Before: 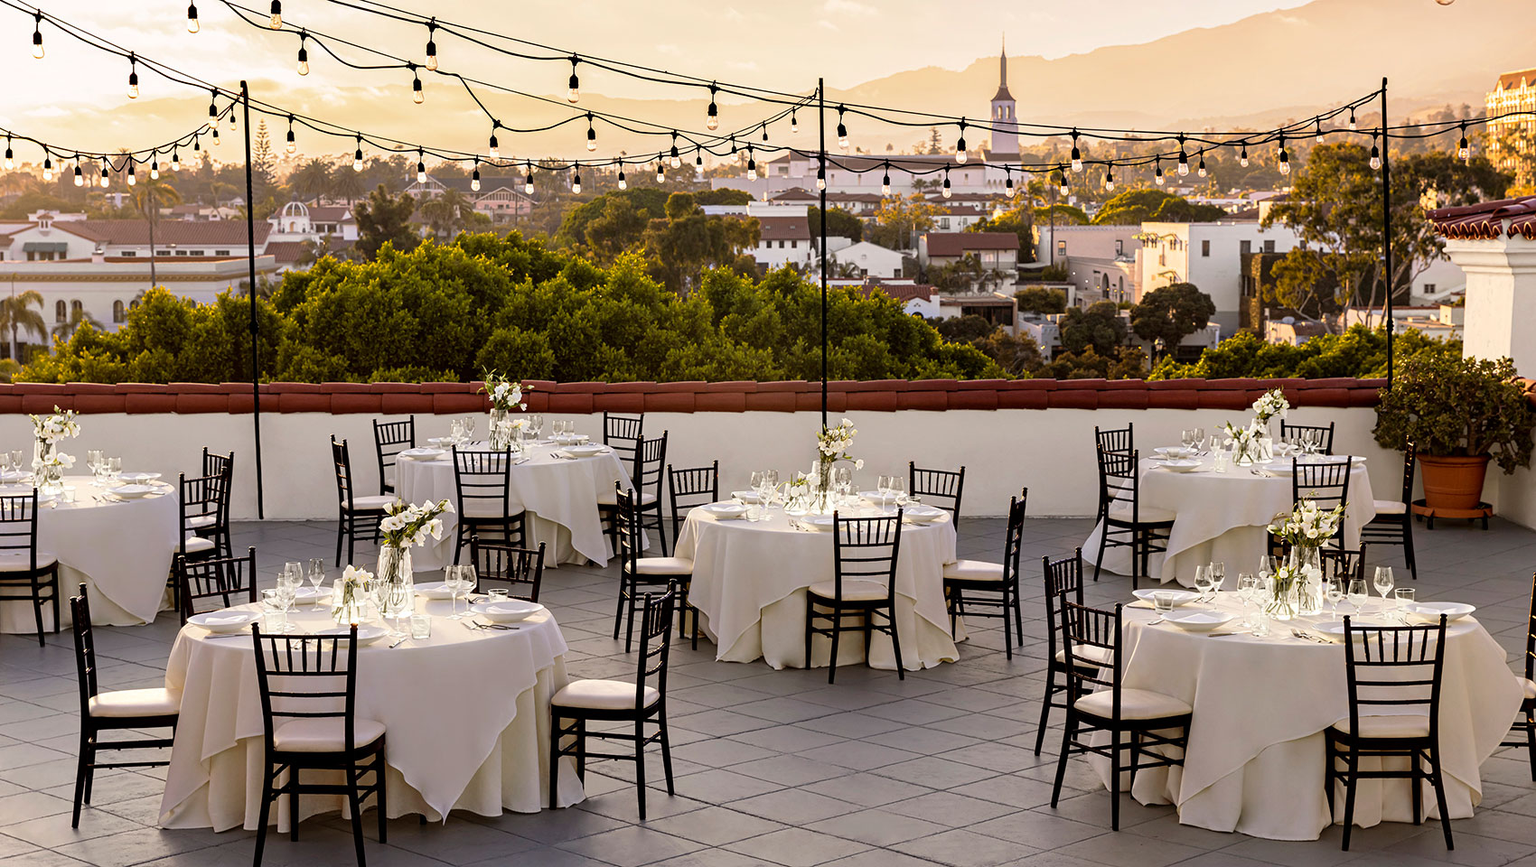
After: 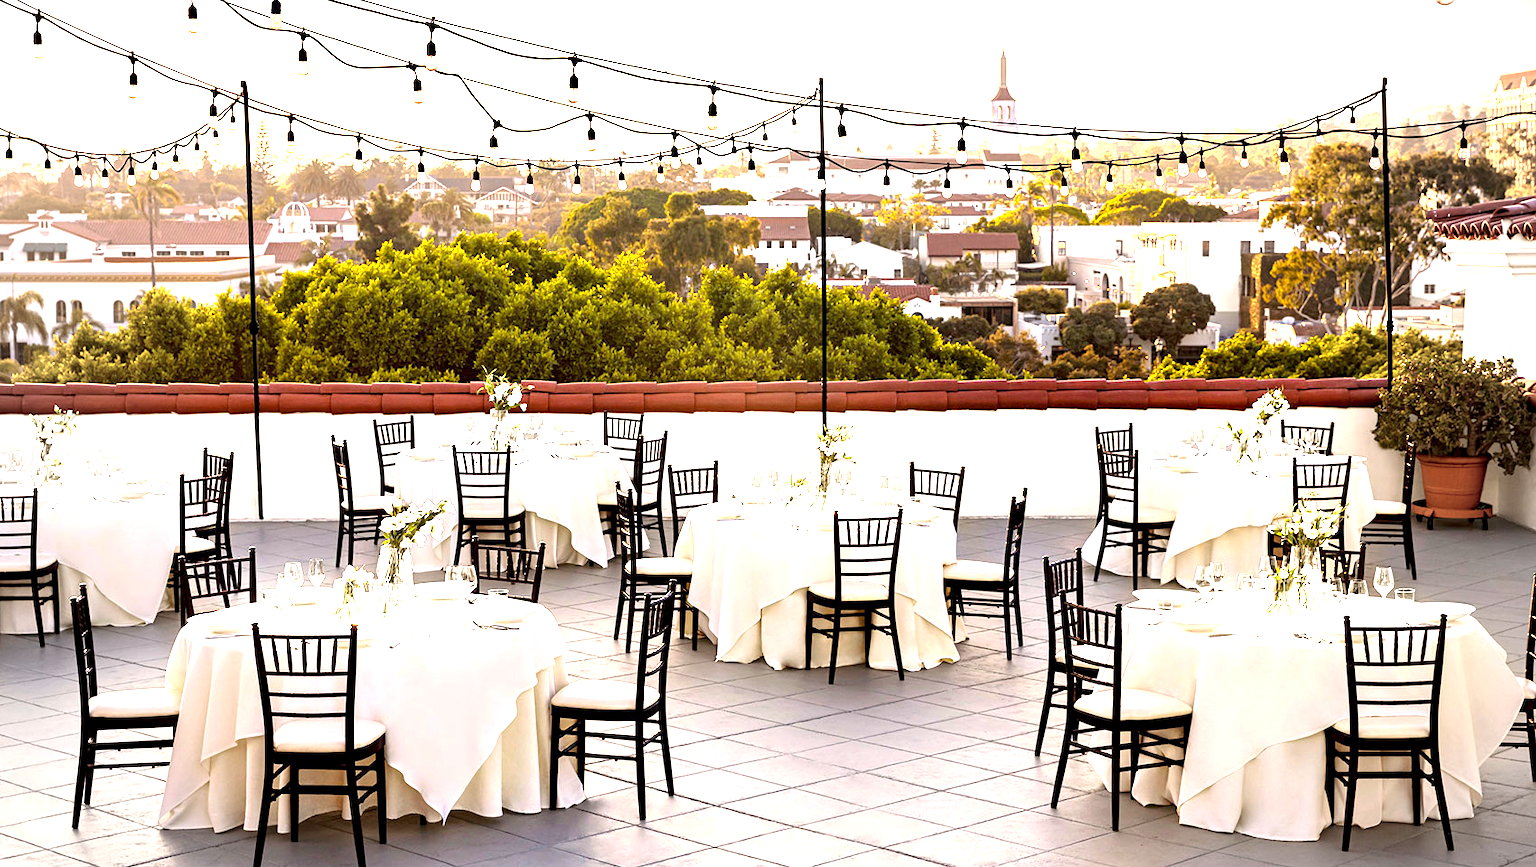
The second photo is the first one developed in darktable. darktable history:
exposure: black level correction 0.001, exposure 1.822 EV, compensate exposure bias true, compensate highlight preservation false
vignetting: fall-off start 71.74%
